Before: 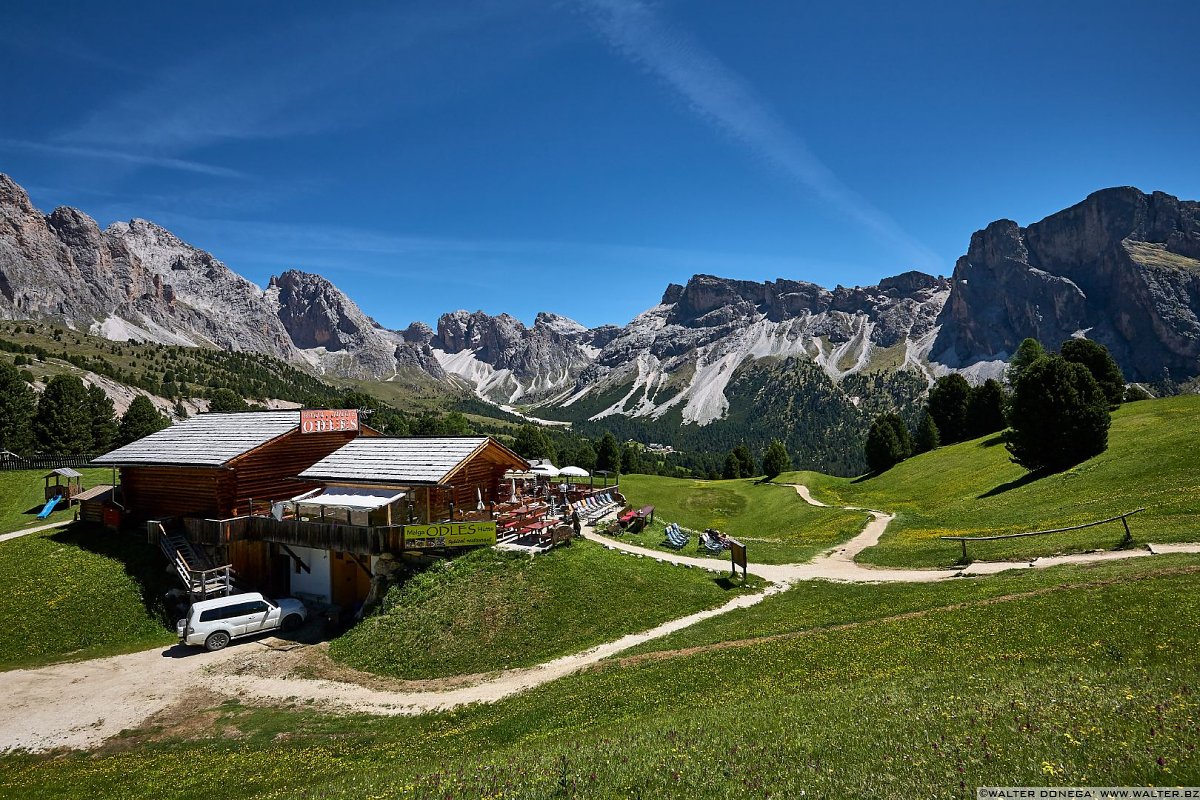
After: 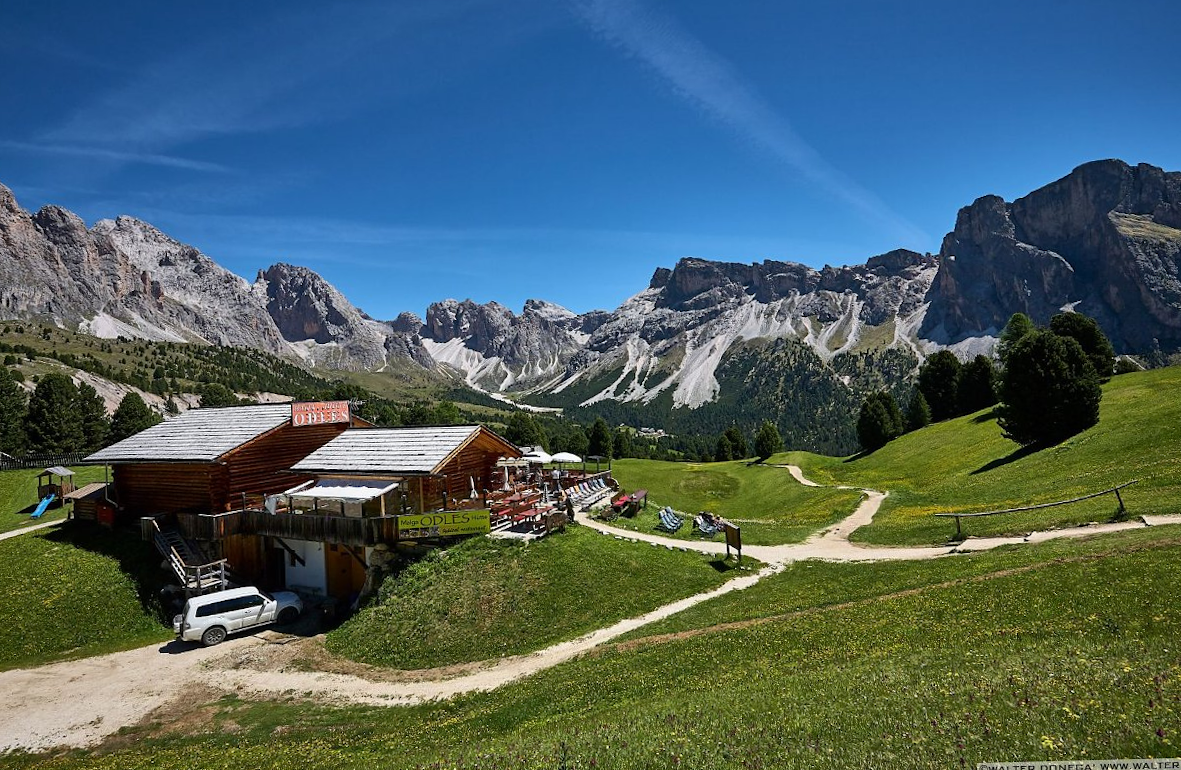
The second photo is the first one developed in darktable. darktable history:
exposure: compensate exposure bias true, compensate highlight preservation false
rotate and perspective: rotation -1.42°, crop left 0.016, crop right 0.984, crop top 0.035, crop bottom 0.965
